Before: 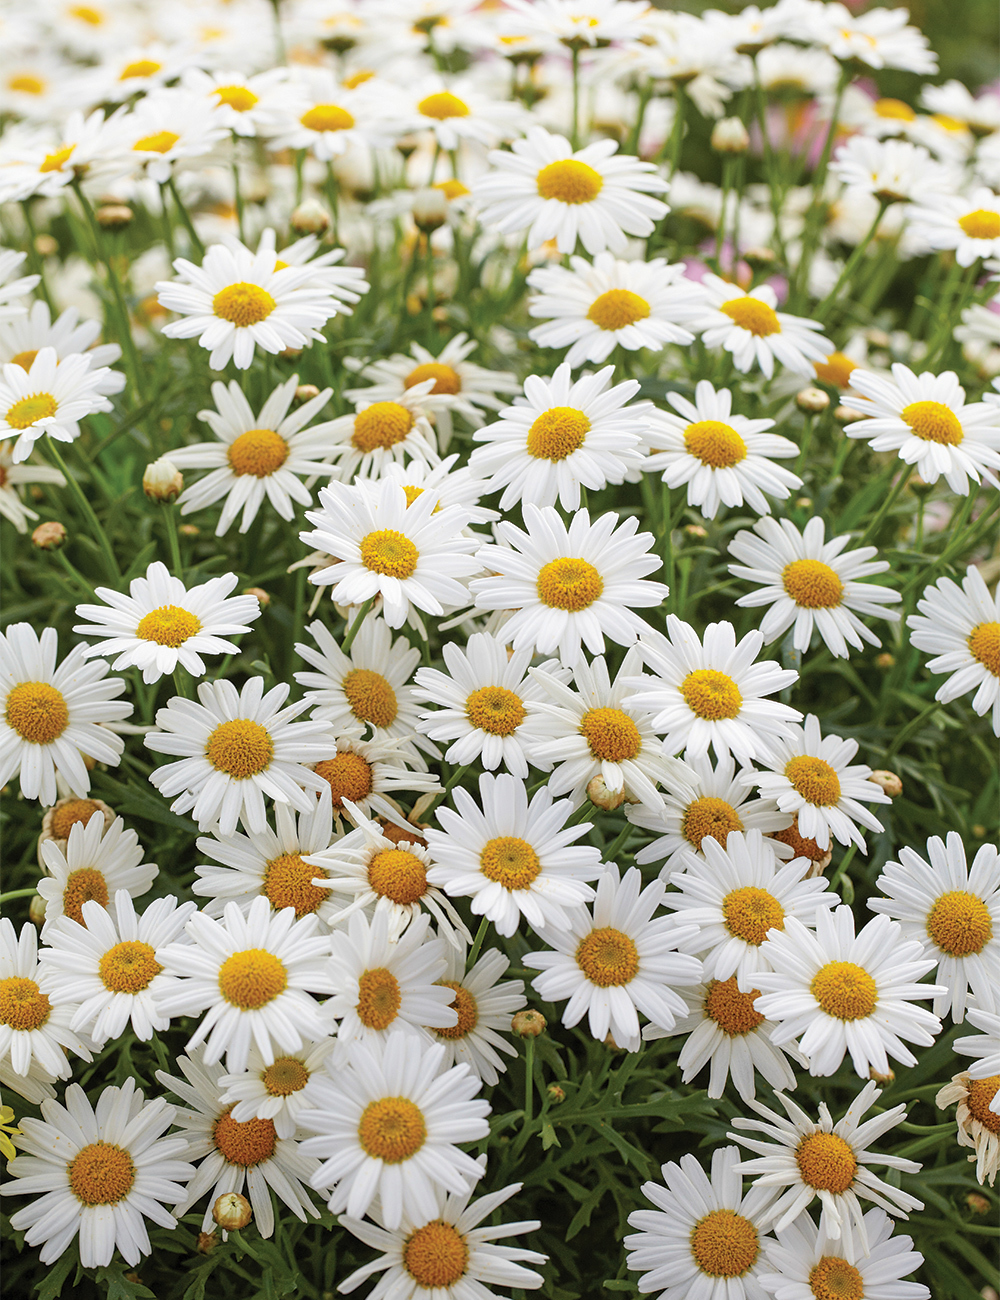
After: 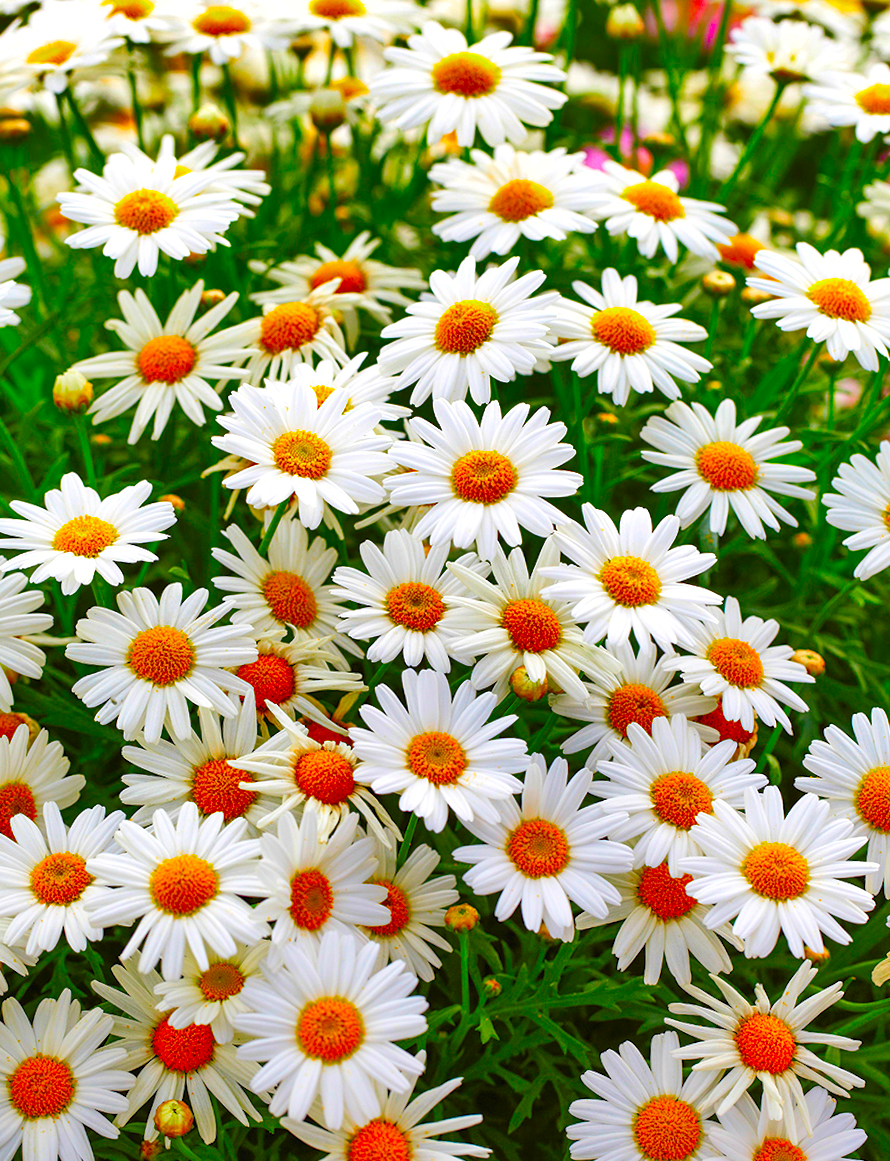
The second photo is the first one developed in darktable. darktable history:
shadows and highlights: shadows 61.2, highlights -60.2, soften with gaussian
color correction: highlights b* -0.057, saturation 2.96
crop and rotate: angle 2.48°, left 6.009%, top 5.678%
exposure: black level correction 0, exposure 0.199 EV, compensate highlight preservation false
